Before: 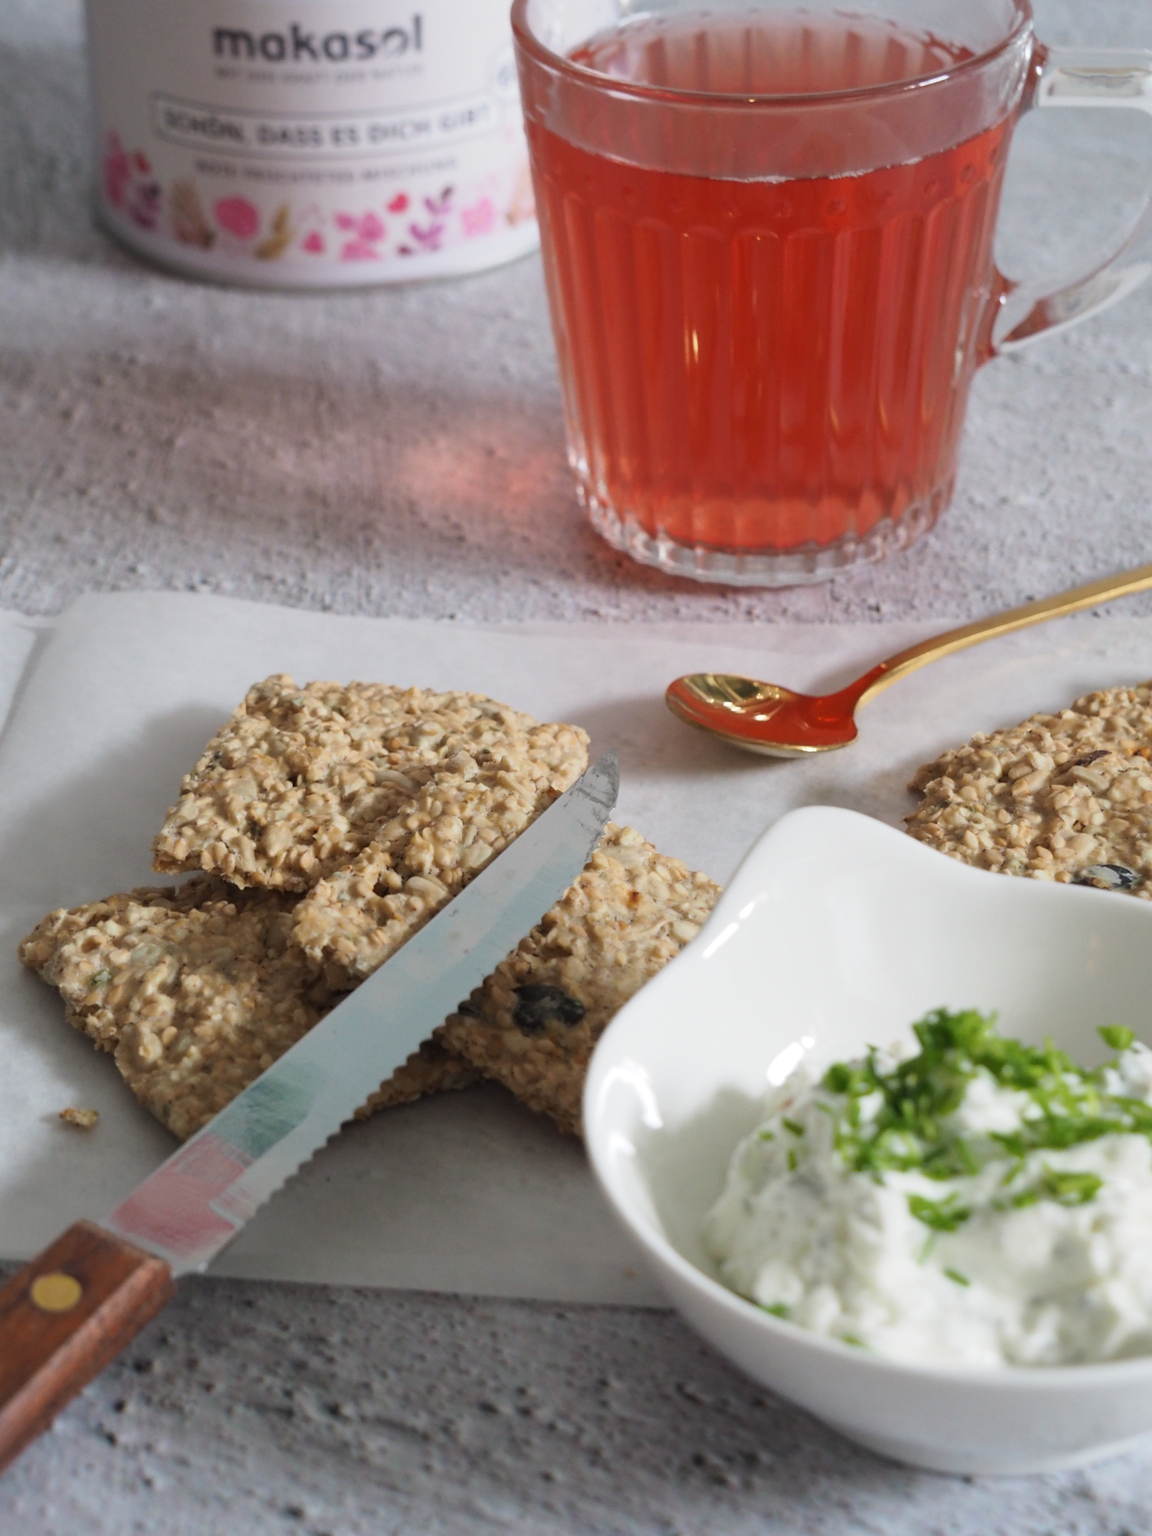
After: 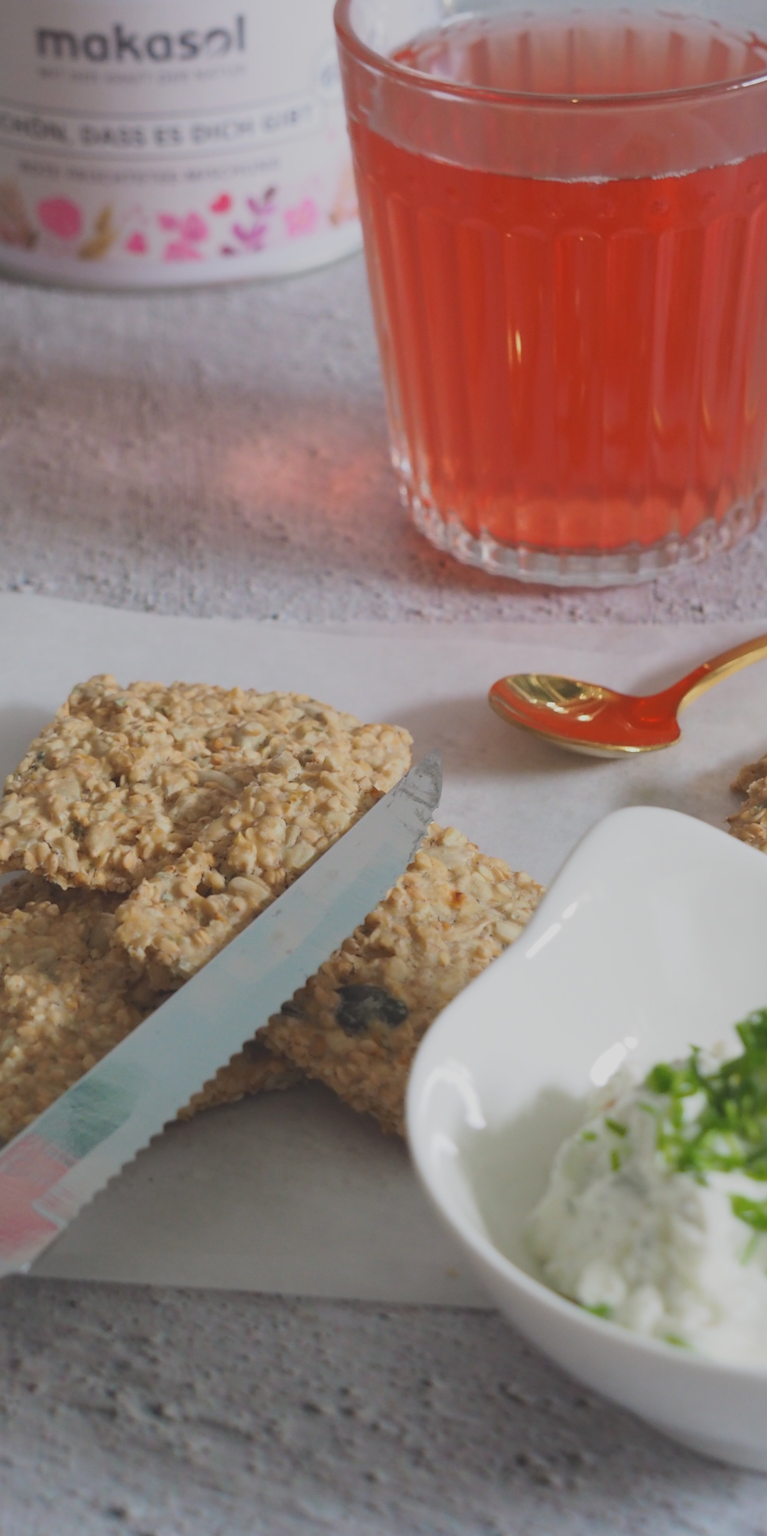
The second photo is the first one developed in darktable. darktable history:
contrast brightness saturation: contrast -0.28
crop: left 15.419%, right 17.914%
